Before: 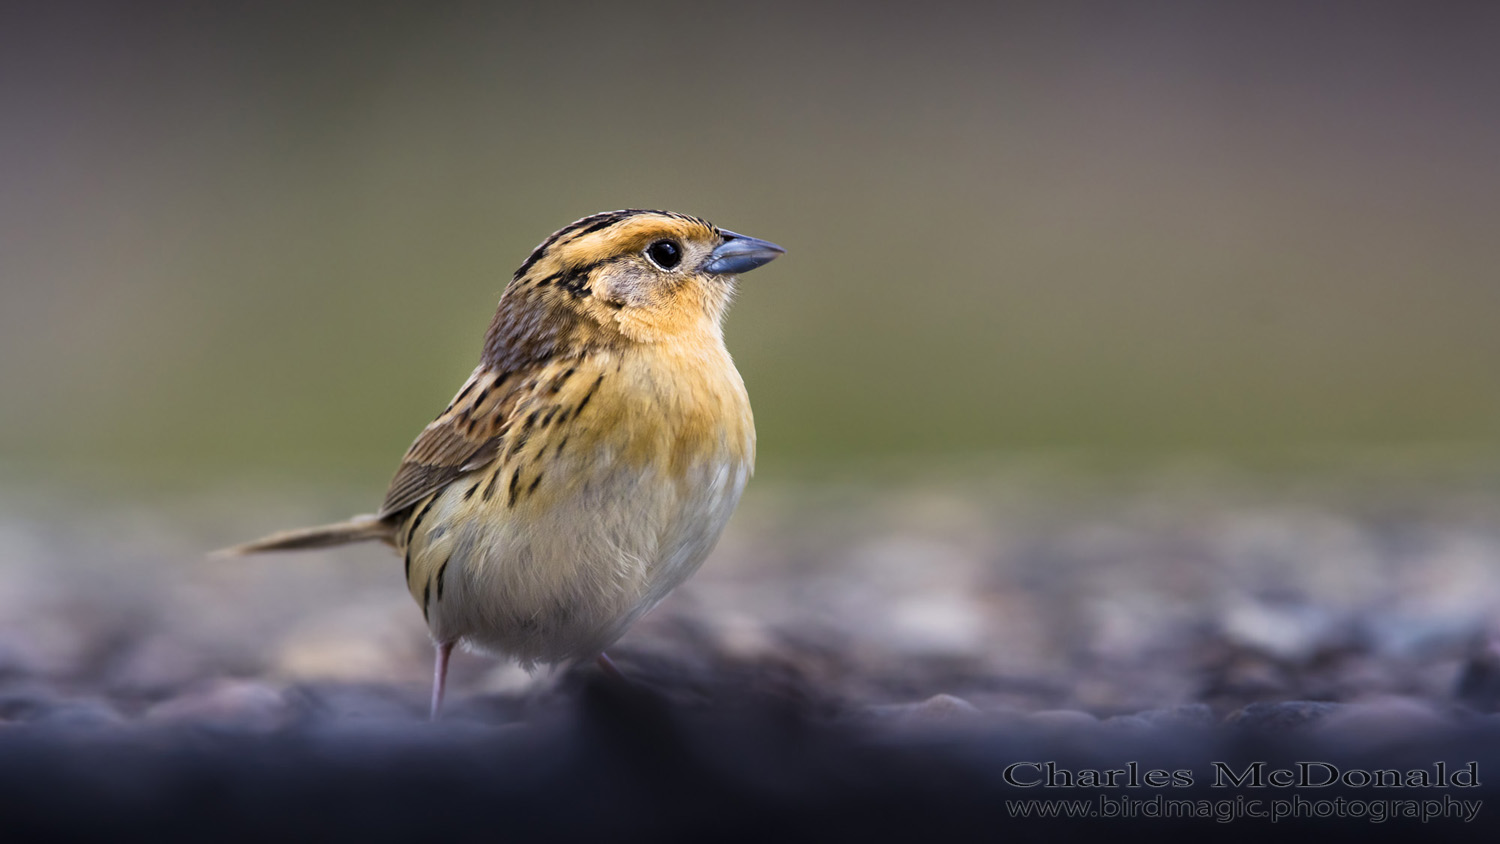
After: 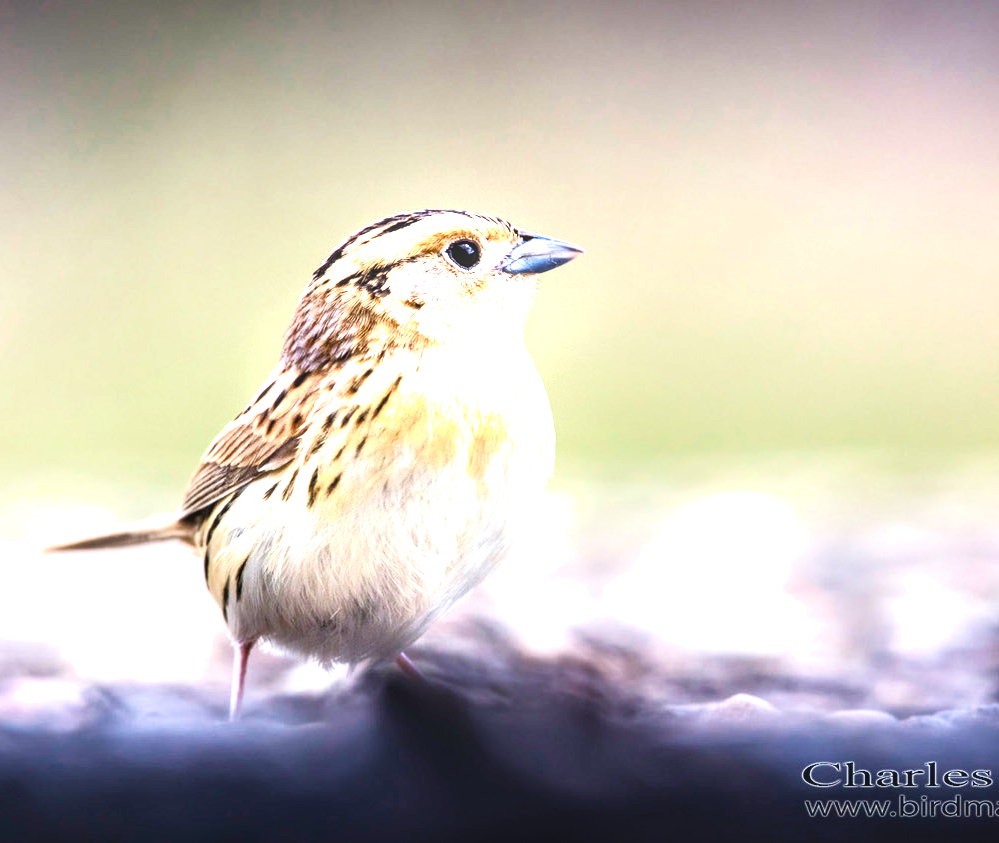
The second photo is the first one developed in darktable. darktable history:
exposure: black level correction -0.001, exposure 0.9 EV, compensate highlight preservation false
crop and rotate: left 13.462%, right 19.926%
color balance rgb: power › hue 63.2°, perceptual saturation grading › global saturation 0.551%, perceptual saturation grading › highlights -30.211%, perceptual saturation grading › shadows 19.823%, perceptual brilliance grading › global brilliance 11.329%
shadows and highlights: shadows 0.262, highlights 41.27
velvia: strength 15.03%
tone equalizer: -8 EV -0.712 EV, -7 EV -0.677 EV, -6 EV -0.615 EV, -5 EV -0.377 EV, -3 EV 0.376 EV, -2 EV 0.6 EV, -1 EV 0.692 EV, +0 EV 0.761 EV
local contrast: on, module defaults
